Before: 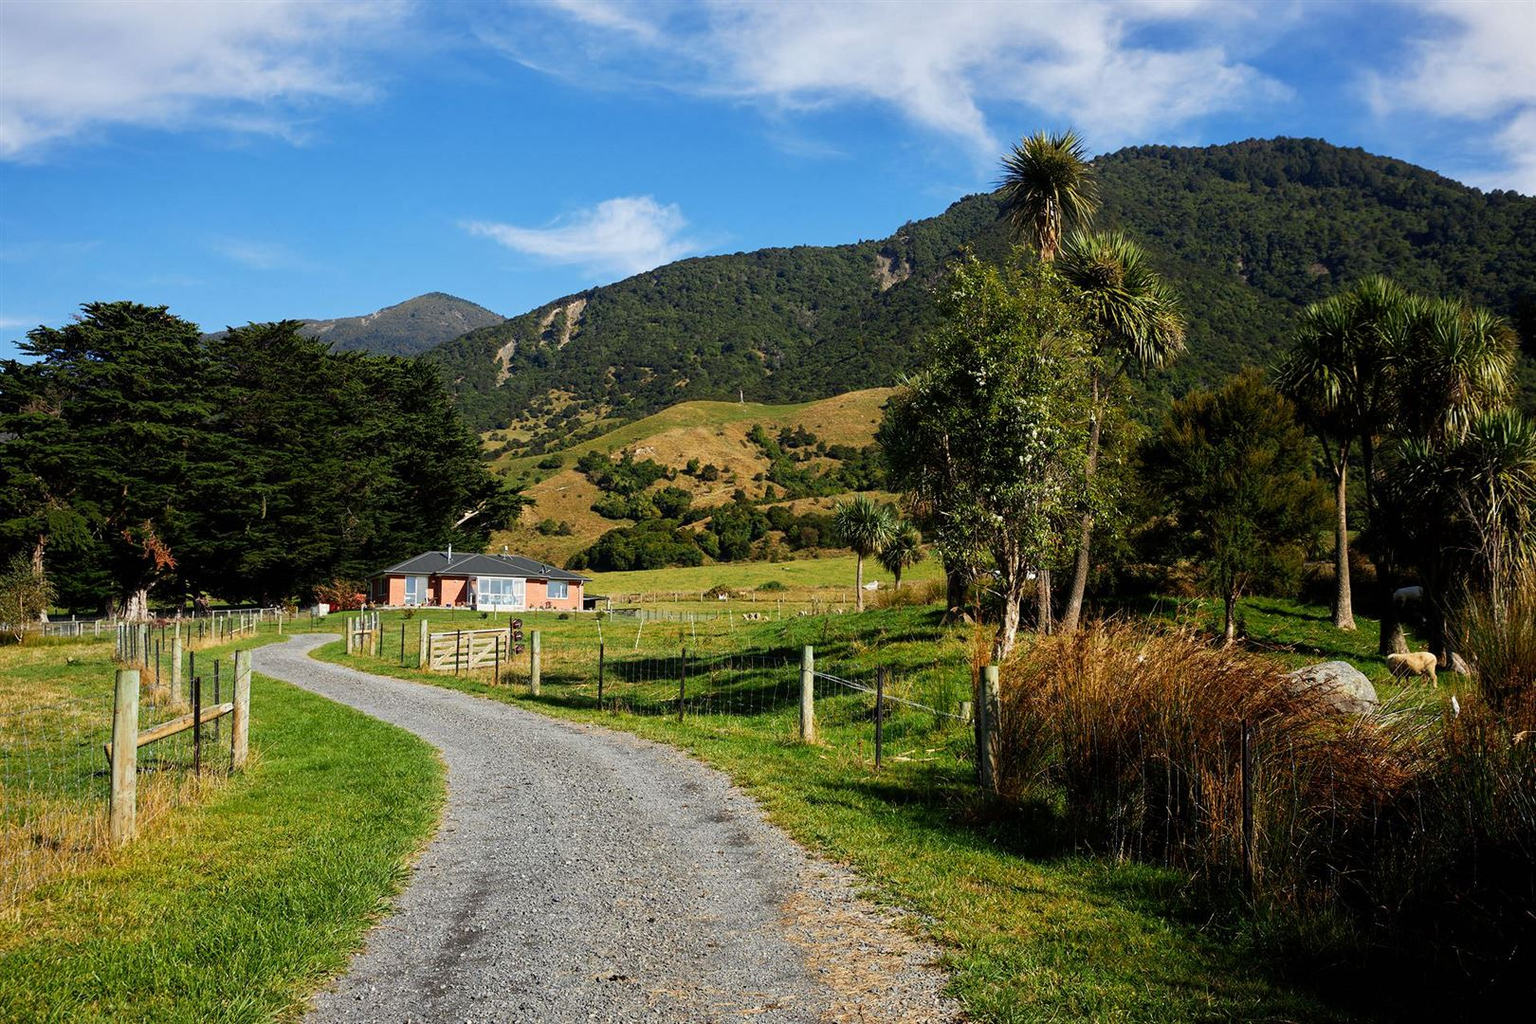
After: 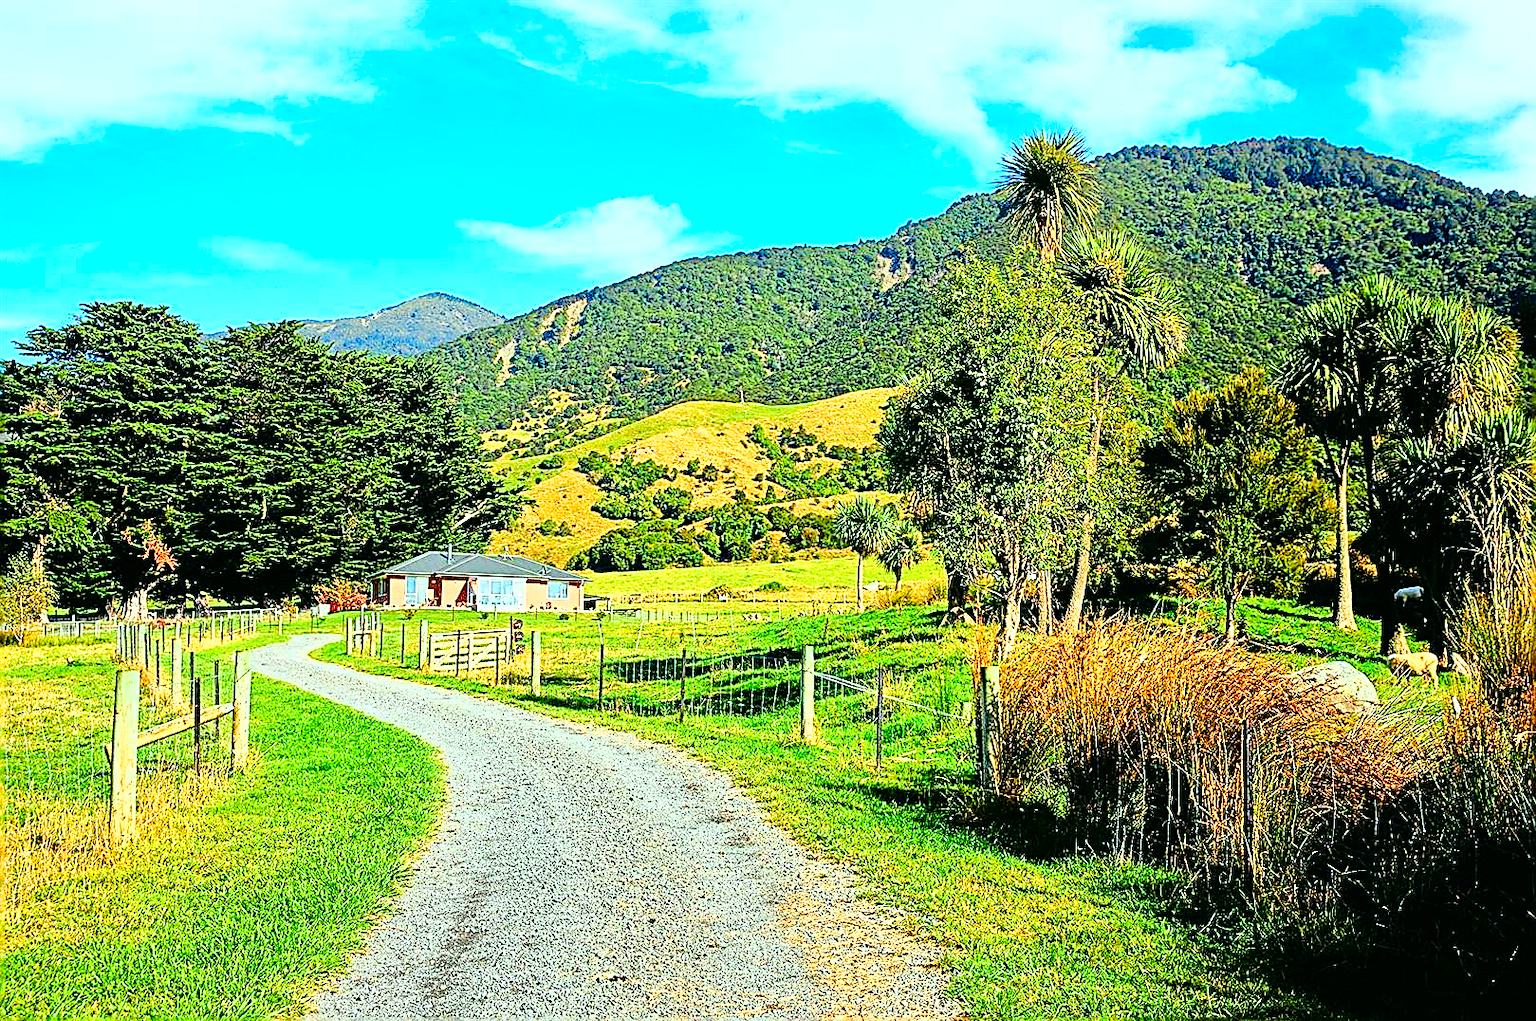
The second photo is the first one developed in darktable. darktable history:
crop: top 0.044%, bottom 0.141%
color balance rgb: highlights gain › luminance 14.474%, perceptual saturation grading › global saturation 20%, perceptual saturation grading › highlights -50.297%, perceptual saturation grading › shadows 31.106%, global vibrance 20%
exposure: exposure 0.202 EV, compensate highlight preservation false
color correction: highlights a* -7.54, highlights b* 1.08, shadows a* -3.9, saturation 1.39
sharpen: amount 1.87
base curve: curves: ch0 [(0, 0) (0.018, 0.026) (0.143, 0.37) (0.33, 0.731) (0.458, 0.853) (0.735, 0.965) (0.905, 0.986) (1, 1)]
tone equalizer: -7 EV 0.144 EV, -6 EV 0.588 EV, -5 EV 1.17 EV, -4 EV 1.32 EV, -3 EV 1.18 EV, -2 EV 0.6 EV, -1 EV 0.164 EV
